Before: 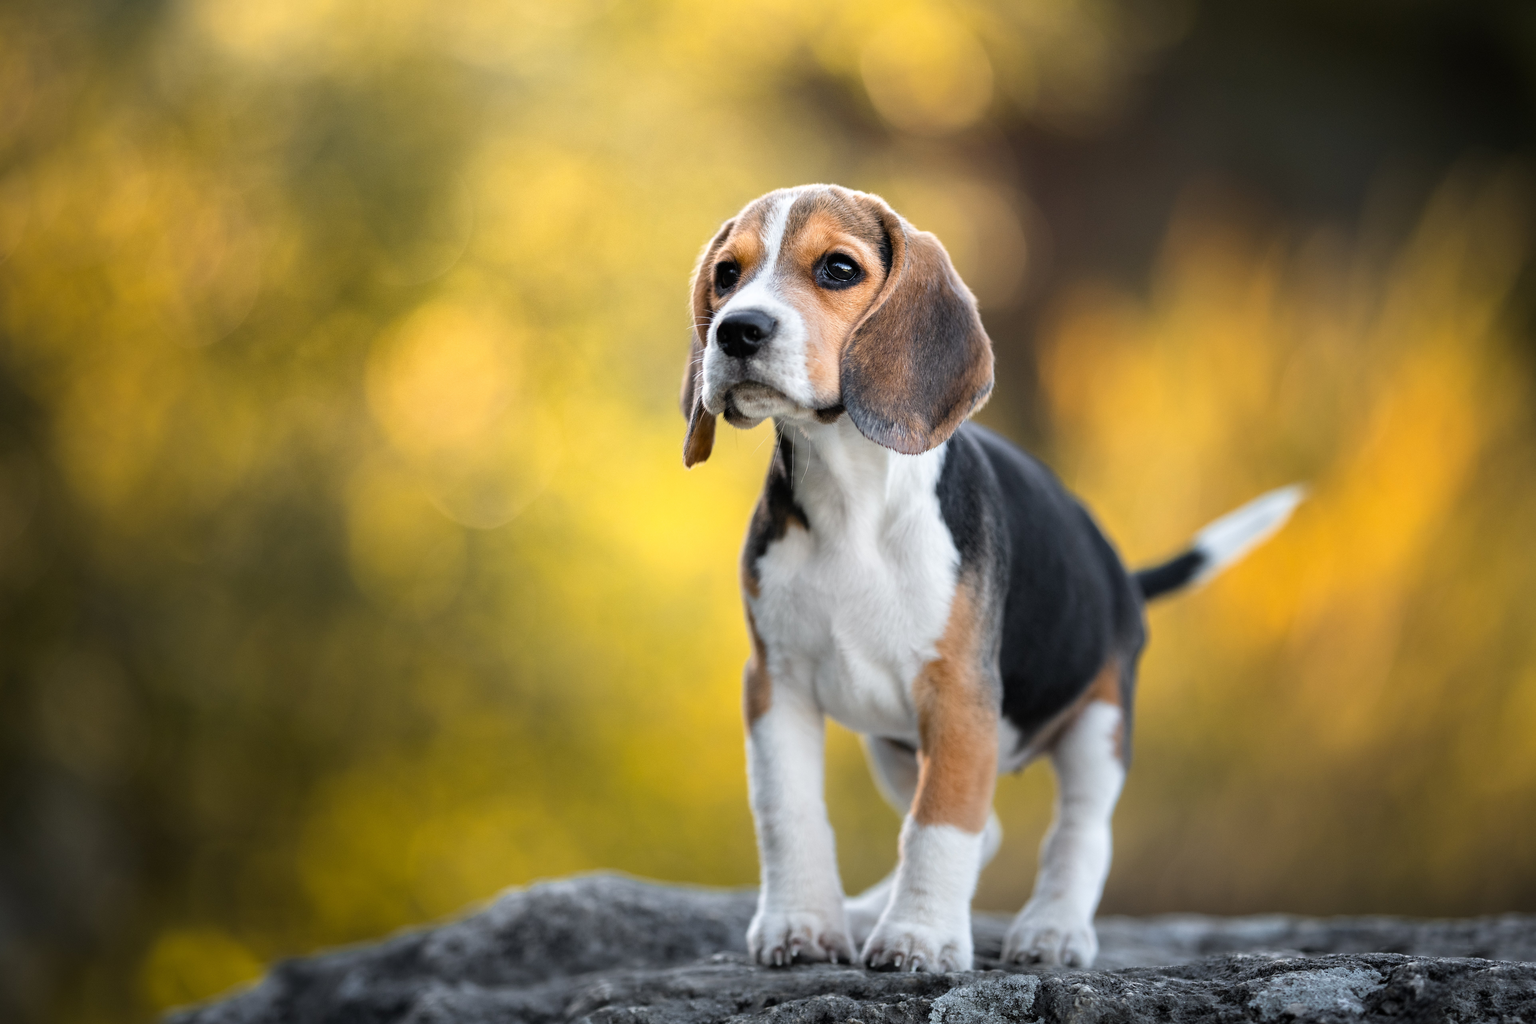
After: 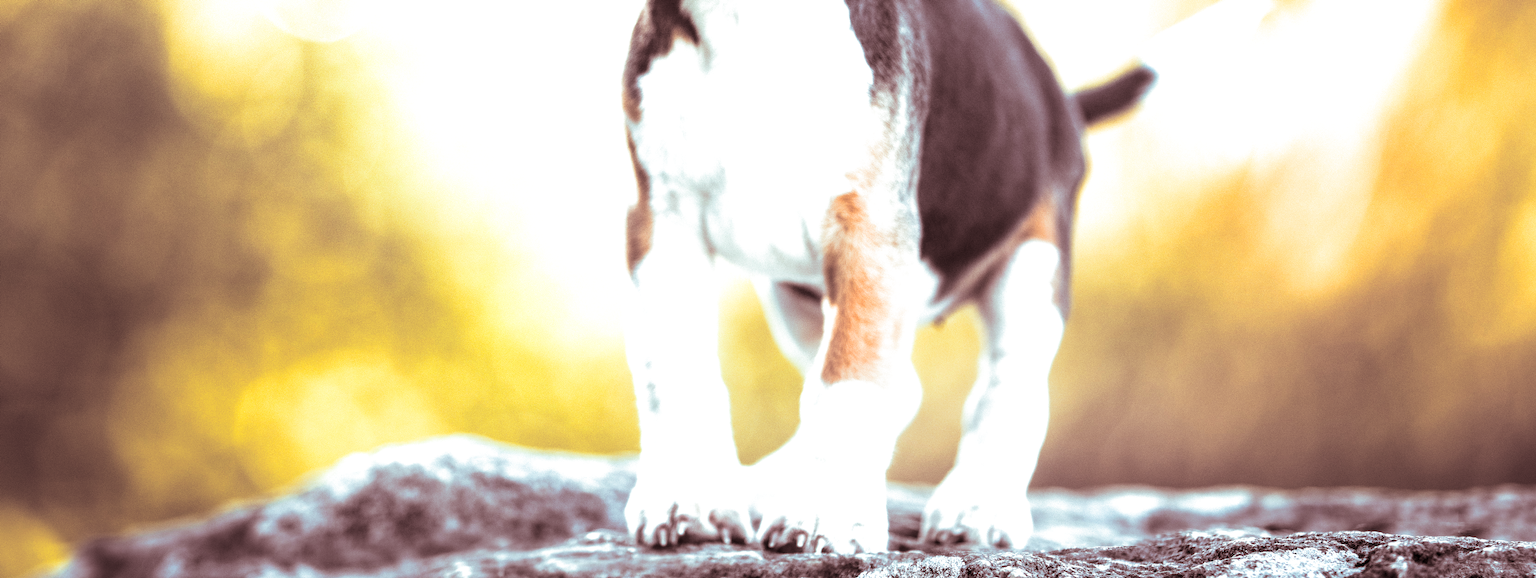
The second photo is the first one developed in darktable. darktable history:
crop and rotate: left 13.306%, top 48.129%, bottom 2.928%
local contrast: detail 130%
split-toning: shadows › saturation 0.3, highlights › hue 180°, highlights › saturation 0.3, compress 0%
exposure: black level correction 0, exposure 1.7 EV, compensate exposure bias true, compensate highlight preservation false
